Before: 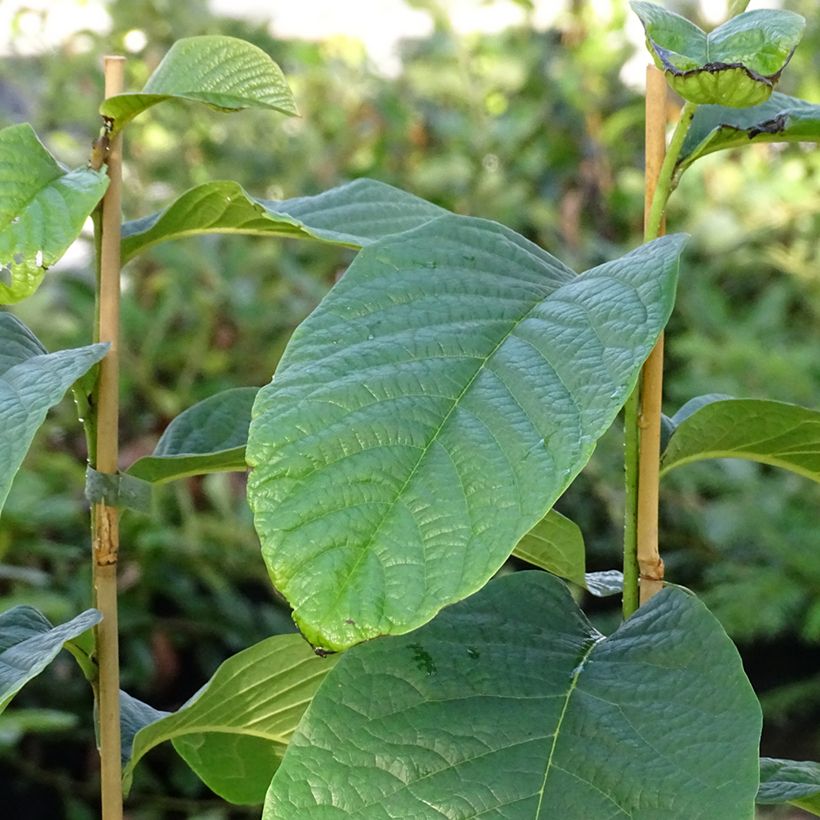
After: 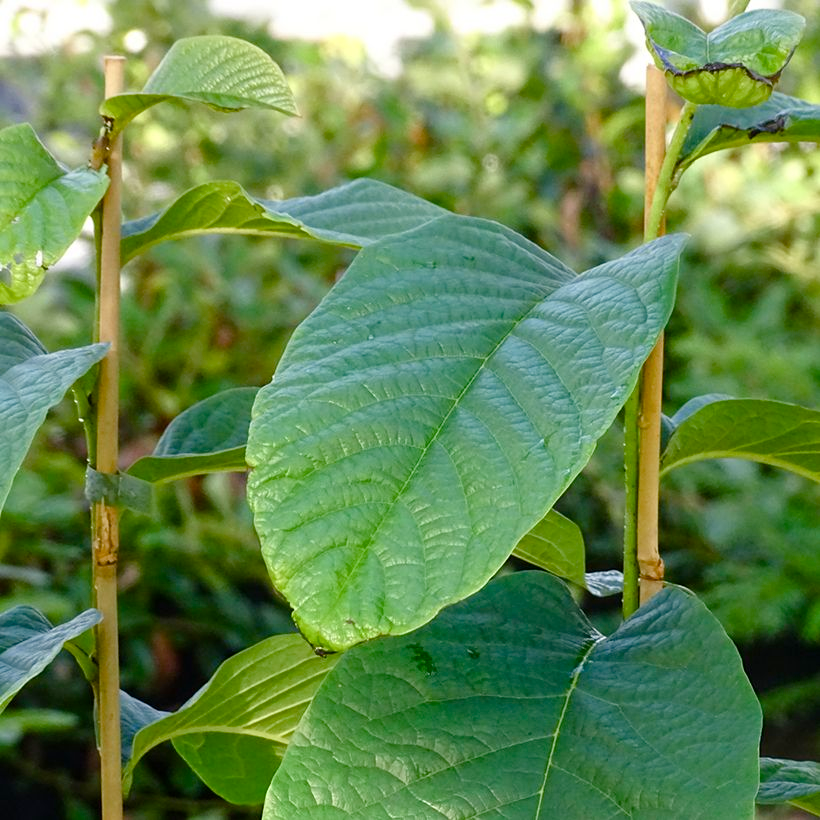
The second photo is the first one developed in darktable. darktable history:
color balance rgb: power › hue 61.89°, linear chroma grading › global chroma 16.022%, perceptual saturation grading › global saturation 20%, perceptual saturation grading › highlights -49.248%, perceptual saturation grading › shadows 25.649%, global vibrance 20%
